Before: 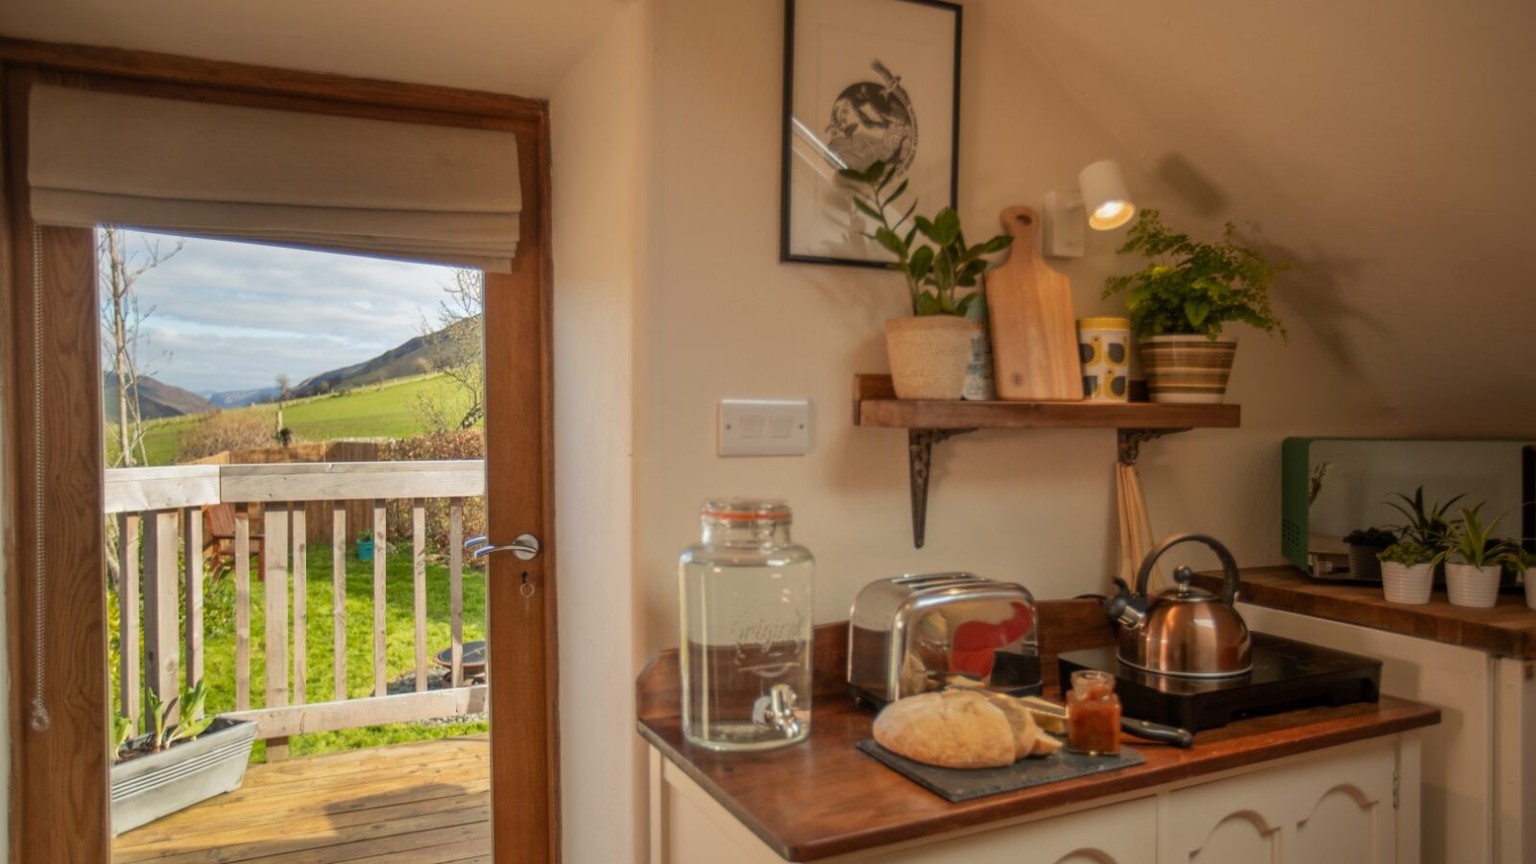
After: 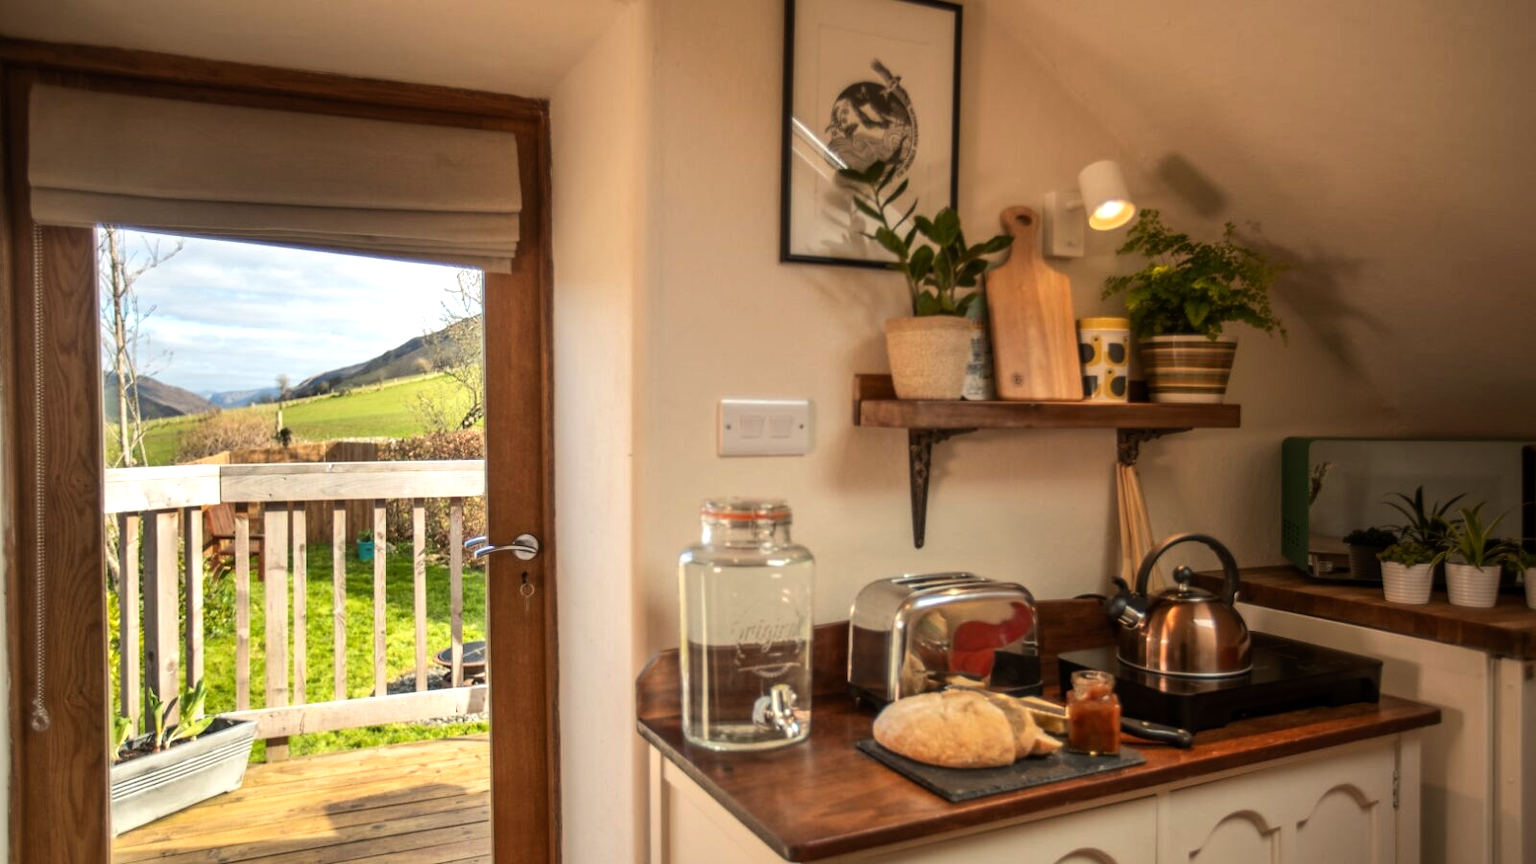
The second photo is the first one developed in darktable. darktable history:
tone equalizer: -8 EV -0.722 EV, -7 EV -0.709 EV, -6 EV -0.596 EV, -5 EV -0.423 EV, -3 EV 0.386 EV, -2 EV 0.6 EV, -1 EV 0.697 EV, +0 EV 0.769 EV, edges refinement/feathering 500, mask exposure compensation -1.57 EV, preserve details no
